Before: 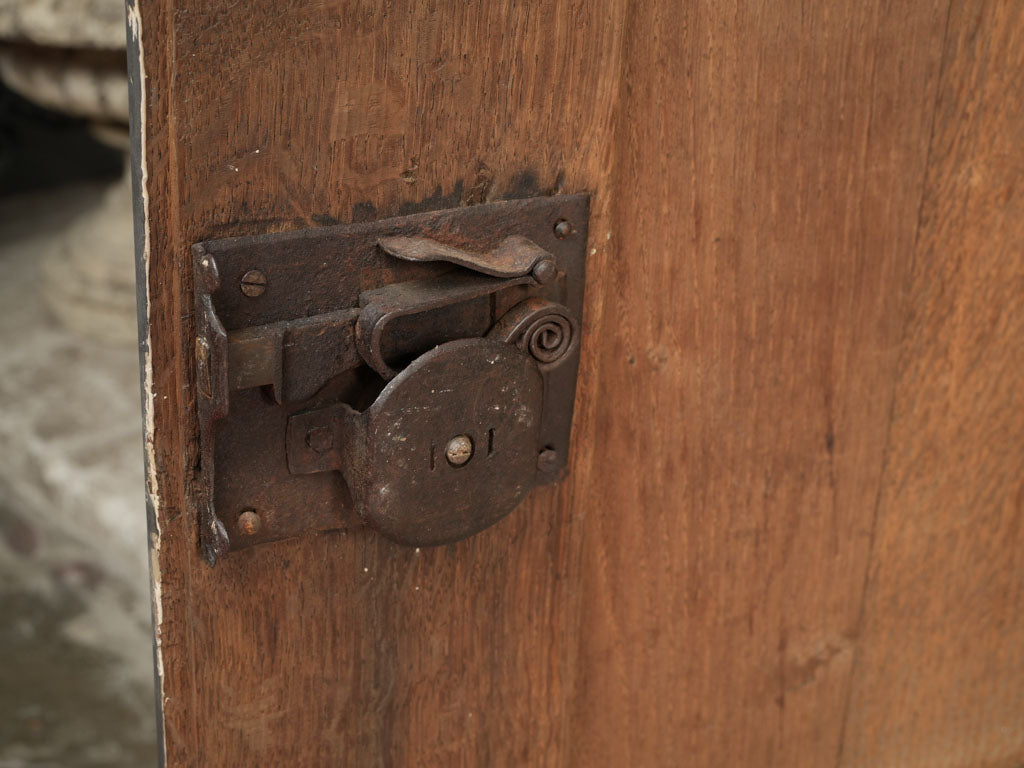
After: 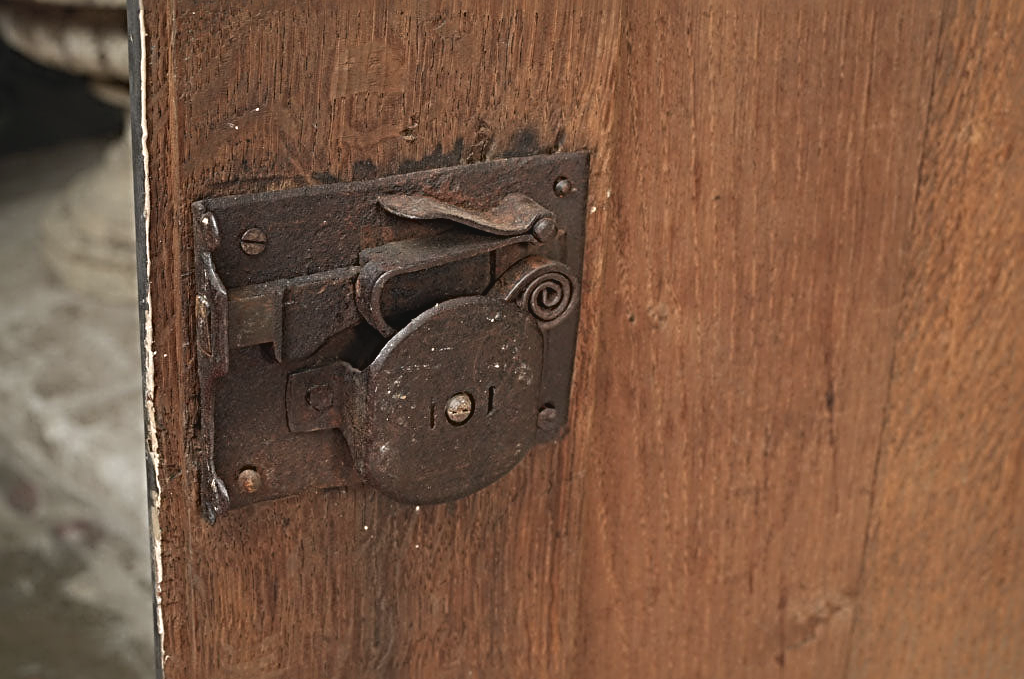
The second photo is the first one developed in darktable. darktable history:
crop and rotate: top 5.581%, bottom 5.903%
contrast brightness saturation: contrast -0.092, saturation -0.089
sharpen: radius 3.659, amount 0.936
